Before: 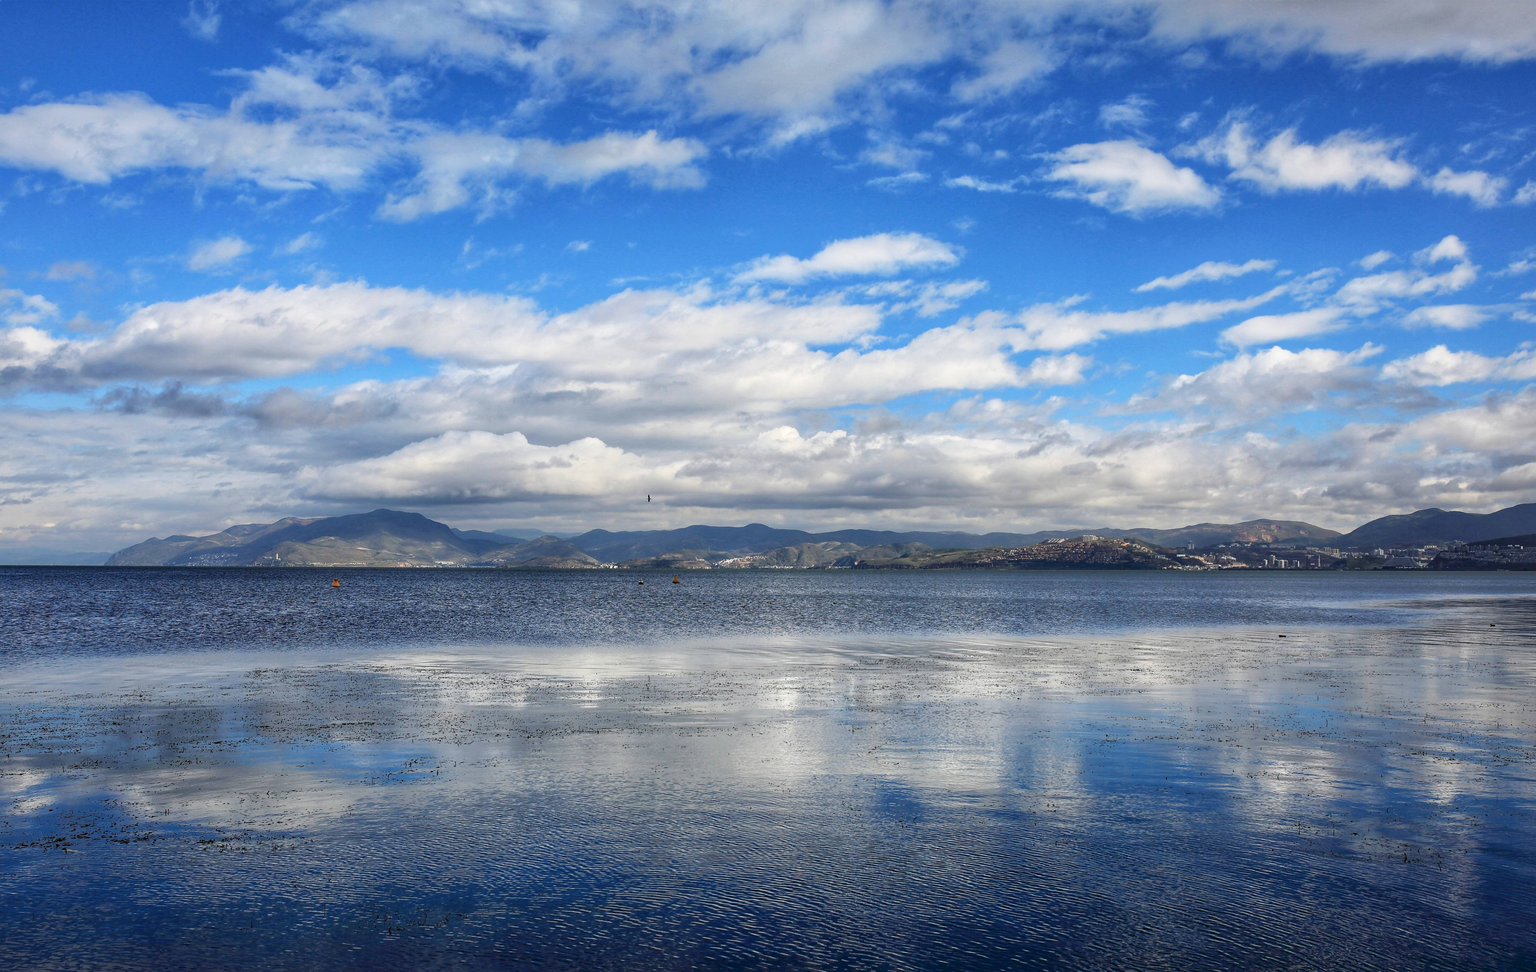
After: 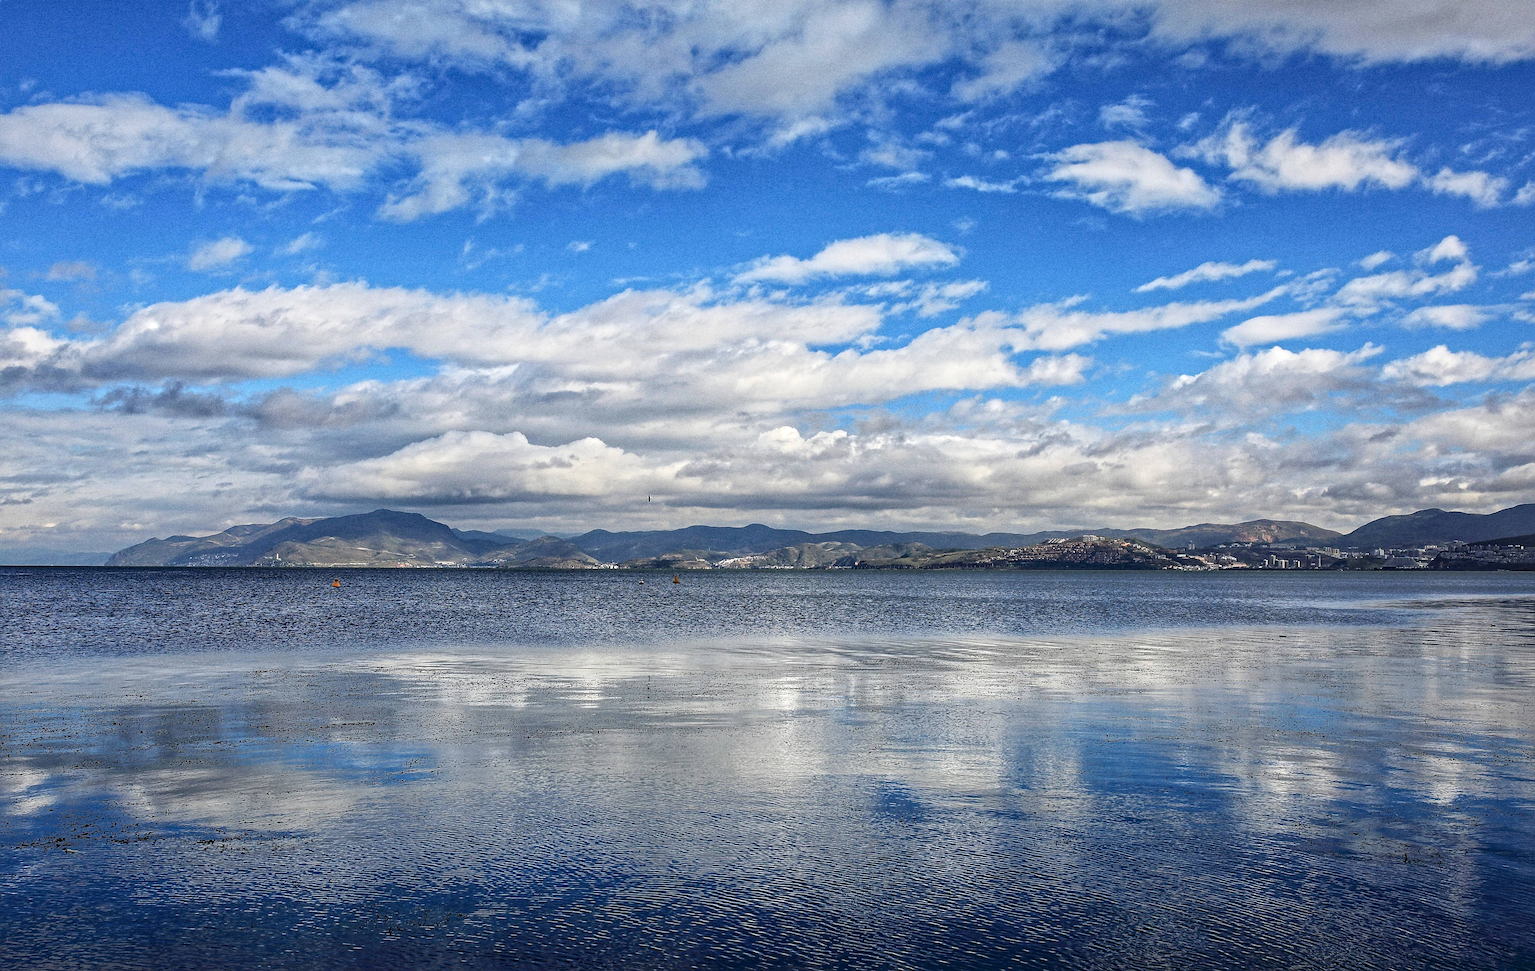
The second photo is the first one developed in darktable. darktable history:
grain: coarseness 0.09 ISO, strength 40%
sharpen: on, module defaults
local contrast: mode bilateral grid, contrast 20, coarseness 20, detail 150%, midtone range 0.2
